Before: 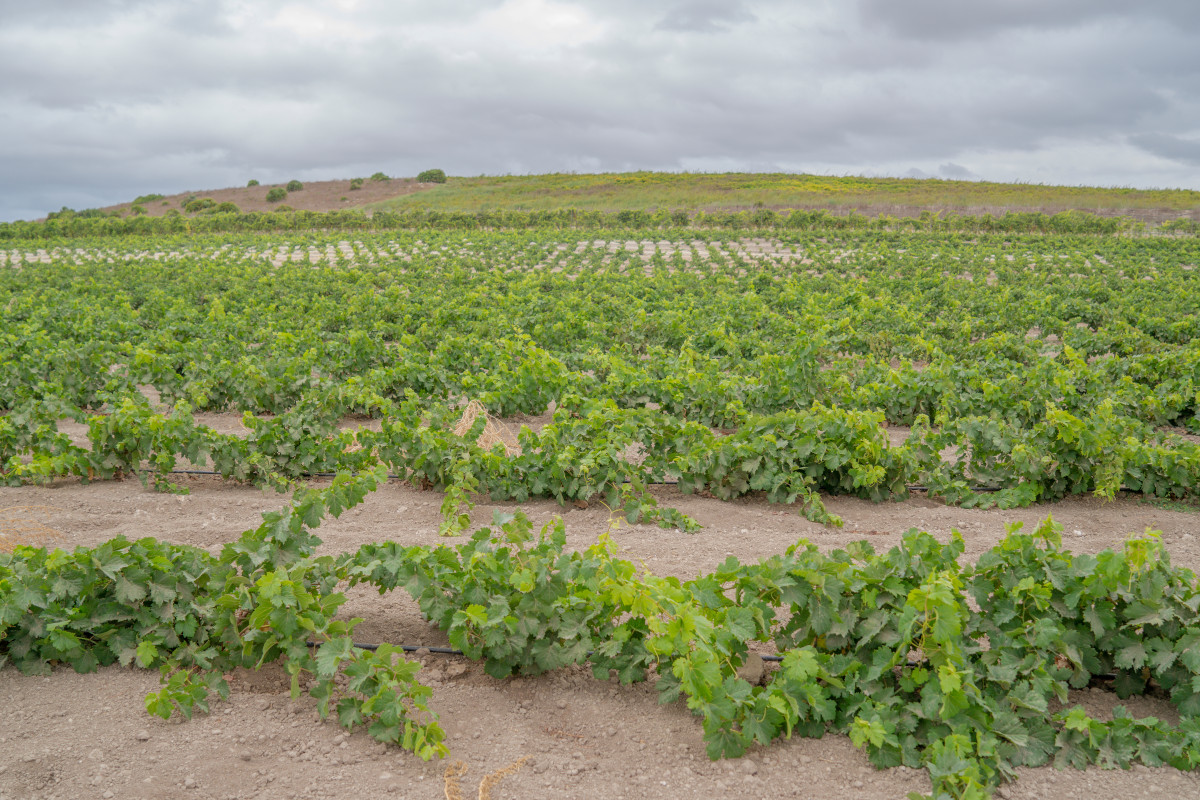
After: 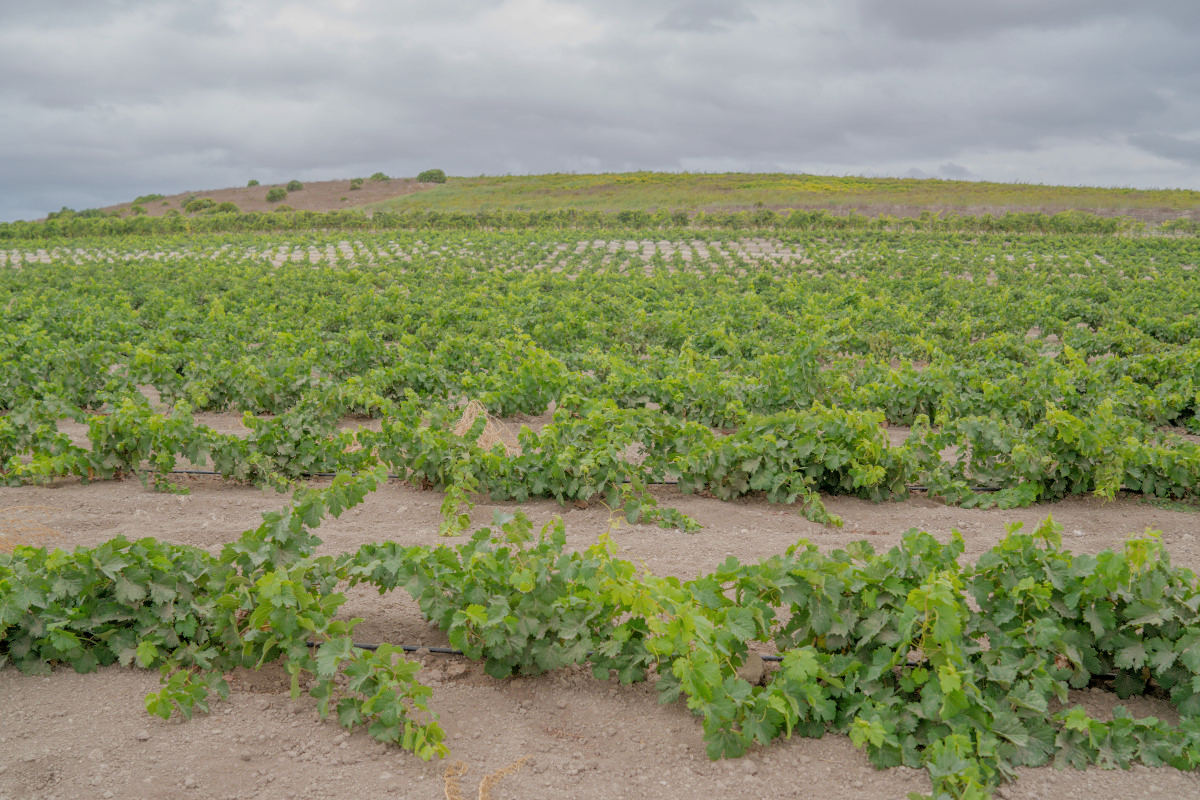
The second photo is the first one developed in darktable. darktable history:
filmic rgb: black relative exposure -14.93 EV, white relative exposure 3 EV, target black luminance 0%, hardness 9.27, latitude 98.38%, contrast 0.916, shadows ↔ highlights balance 0.371%
